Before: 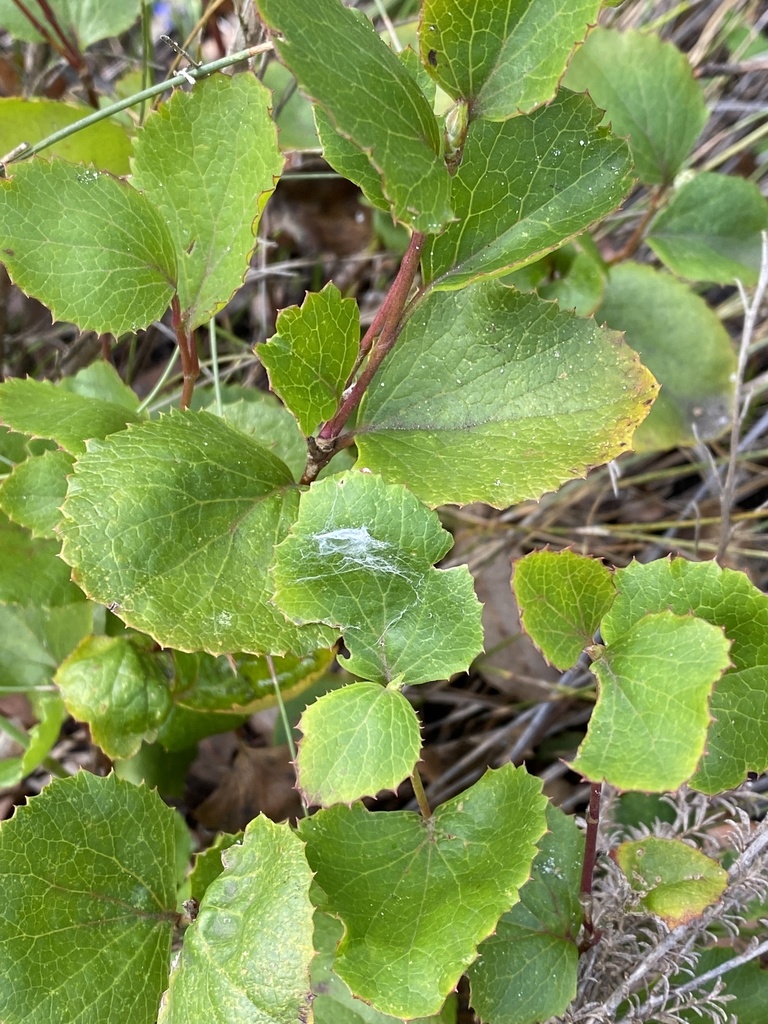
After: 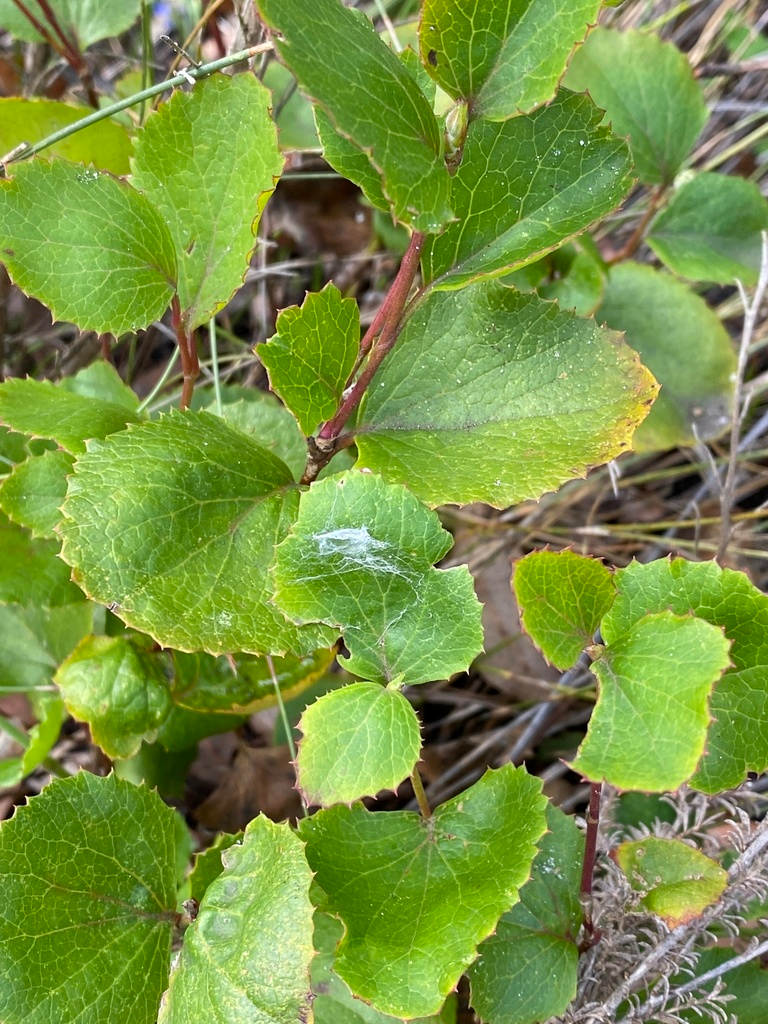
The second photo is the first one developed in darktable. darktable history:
shadows and highlights: shadows 37.72, highlights -28.1, soften with gaussian
